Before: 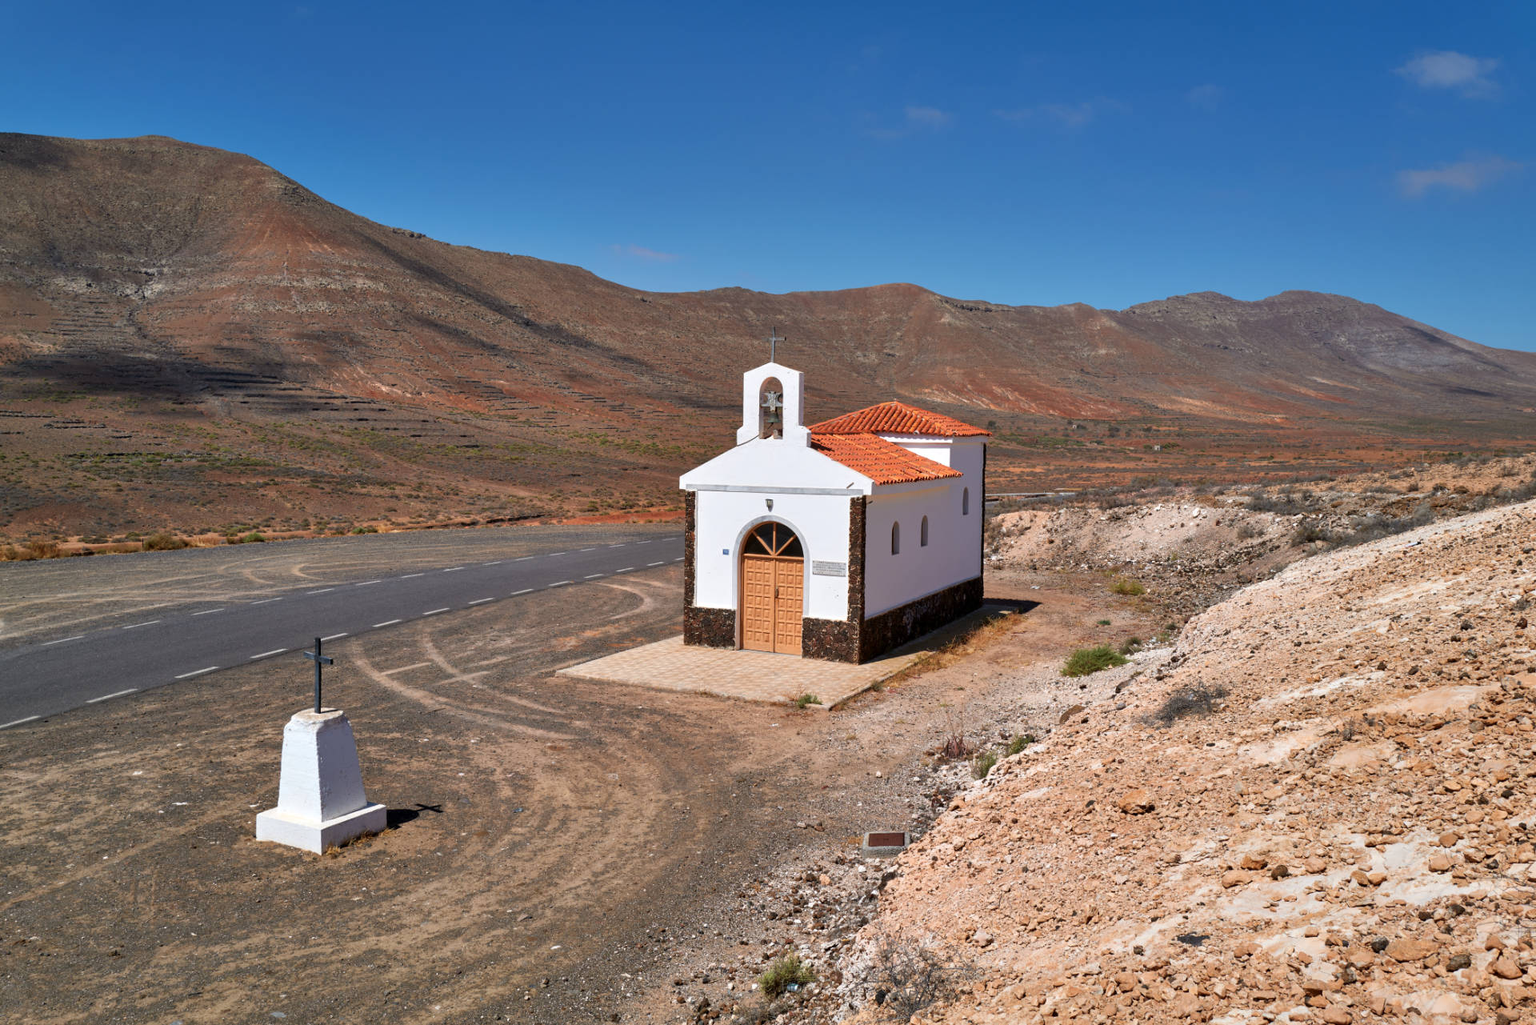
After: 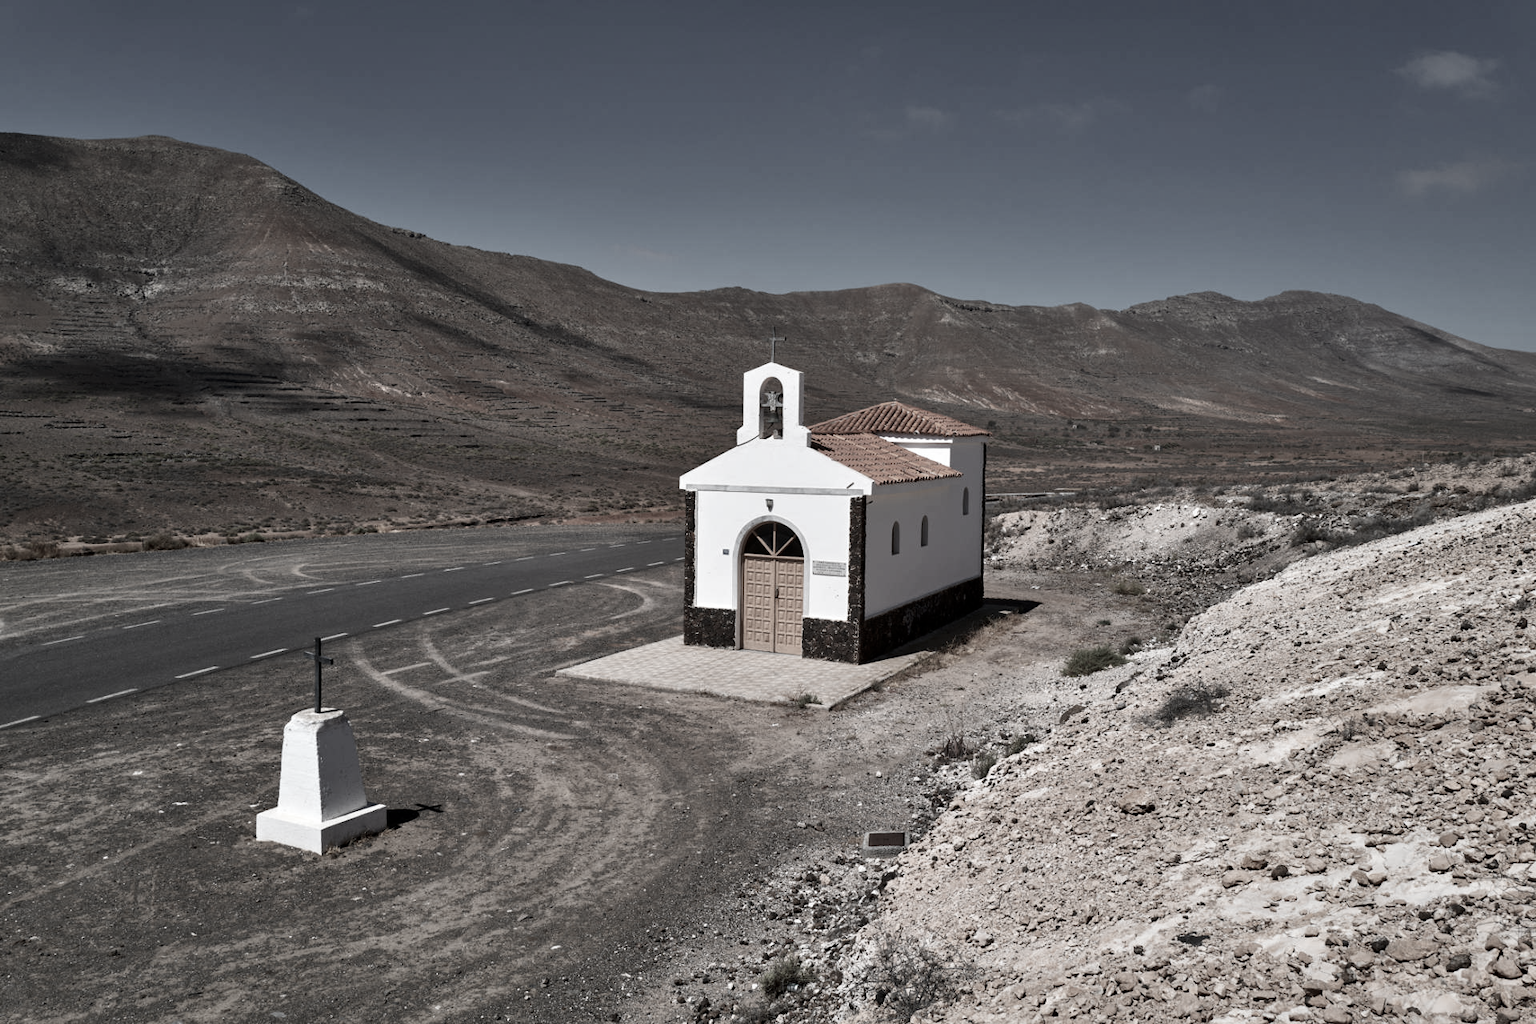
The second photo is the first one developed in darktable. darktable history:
contrast brightness saturation: contrast 0.115, brightness -0.116, saturation 0.196
color correction: highlights b* 0.027, saturation 0.168
